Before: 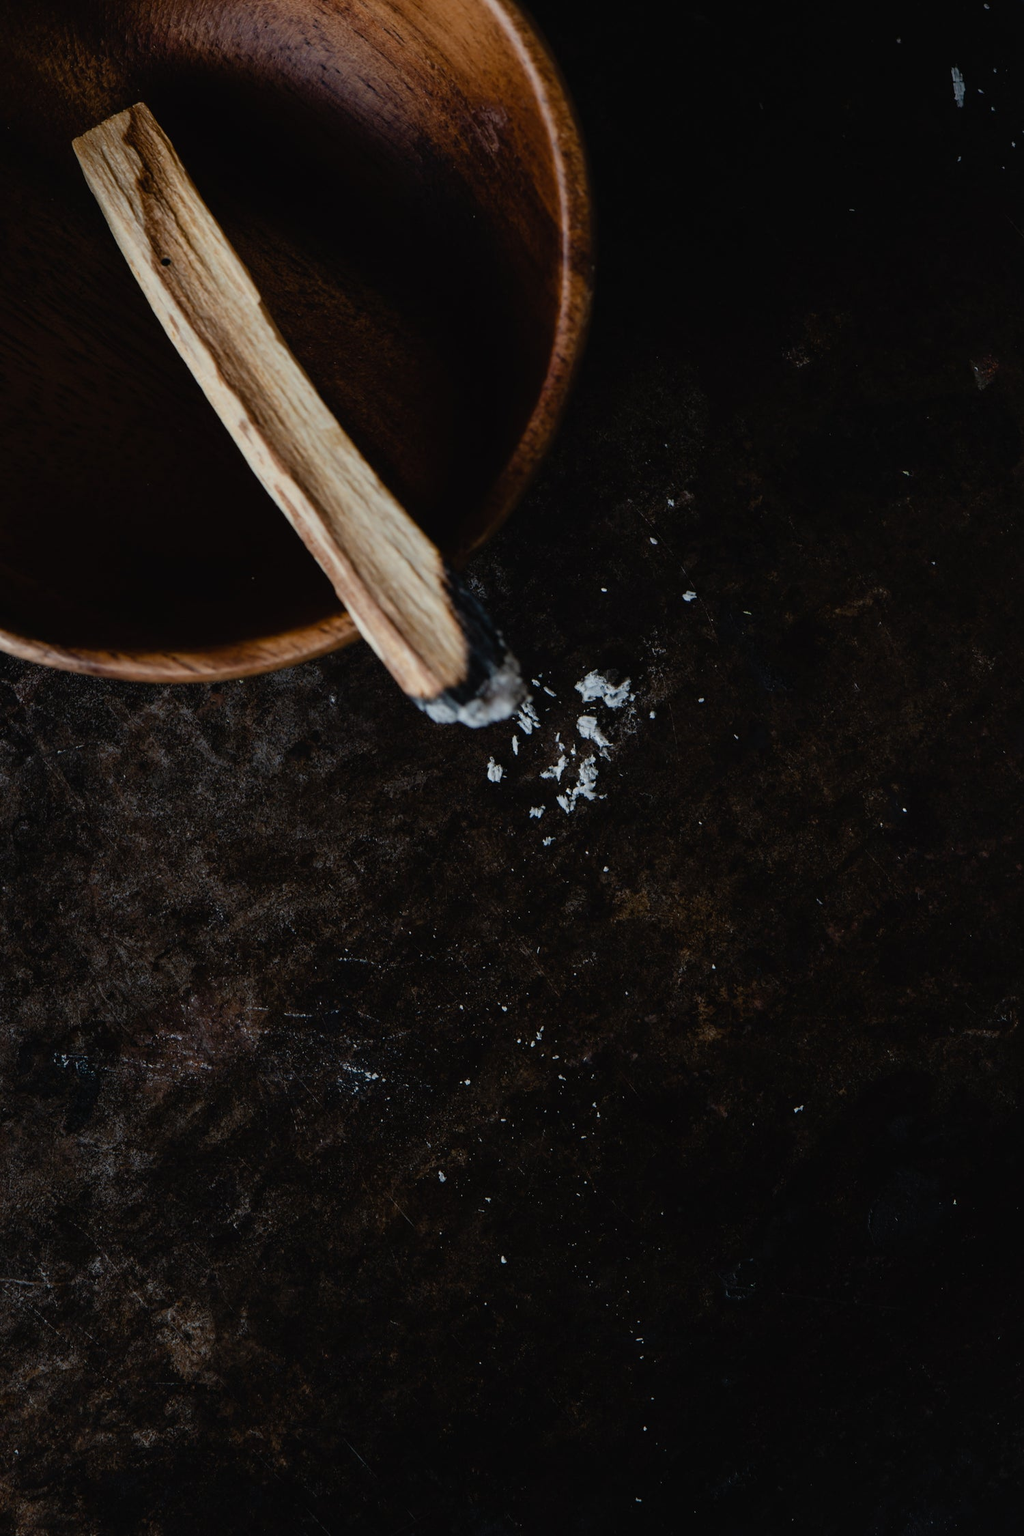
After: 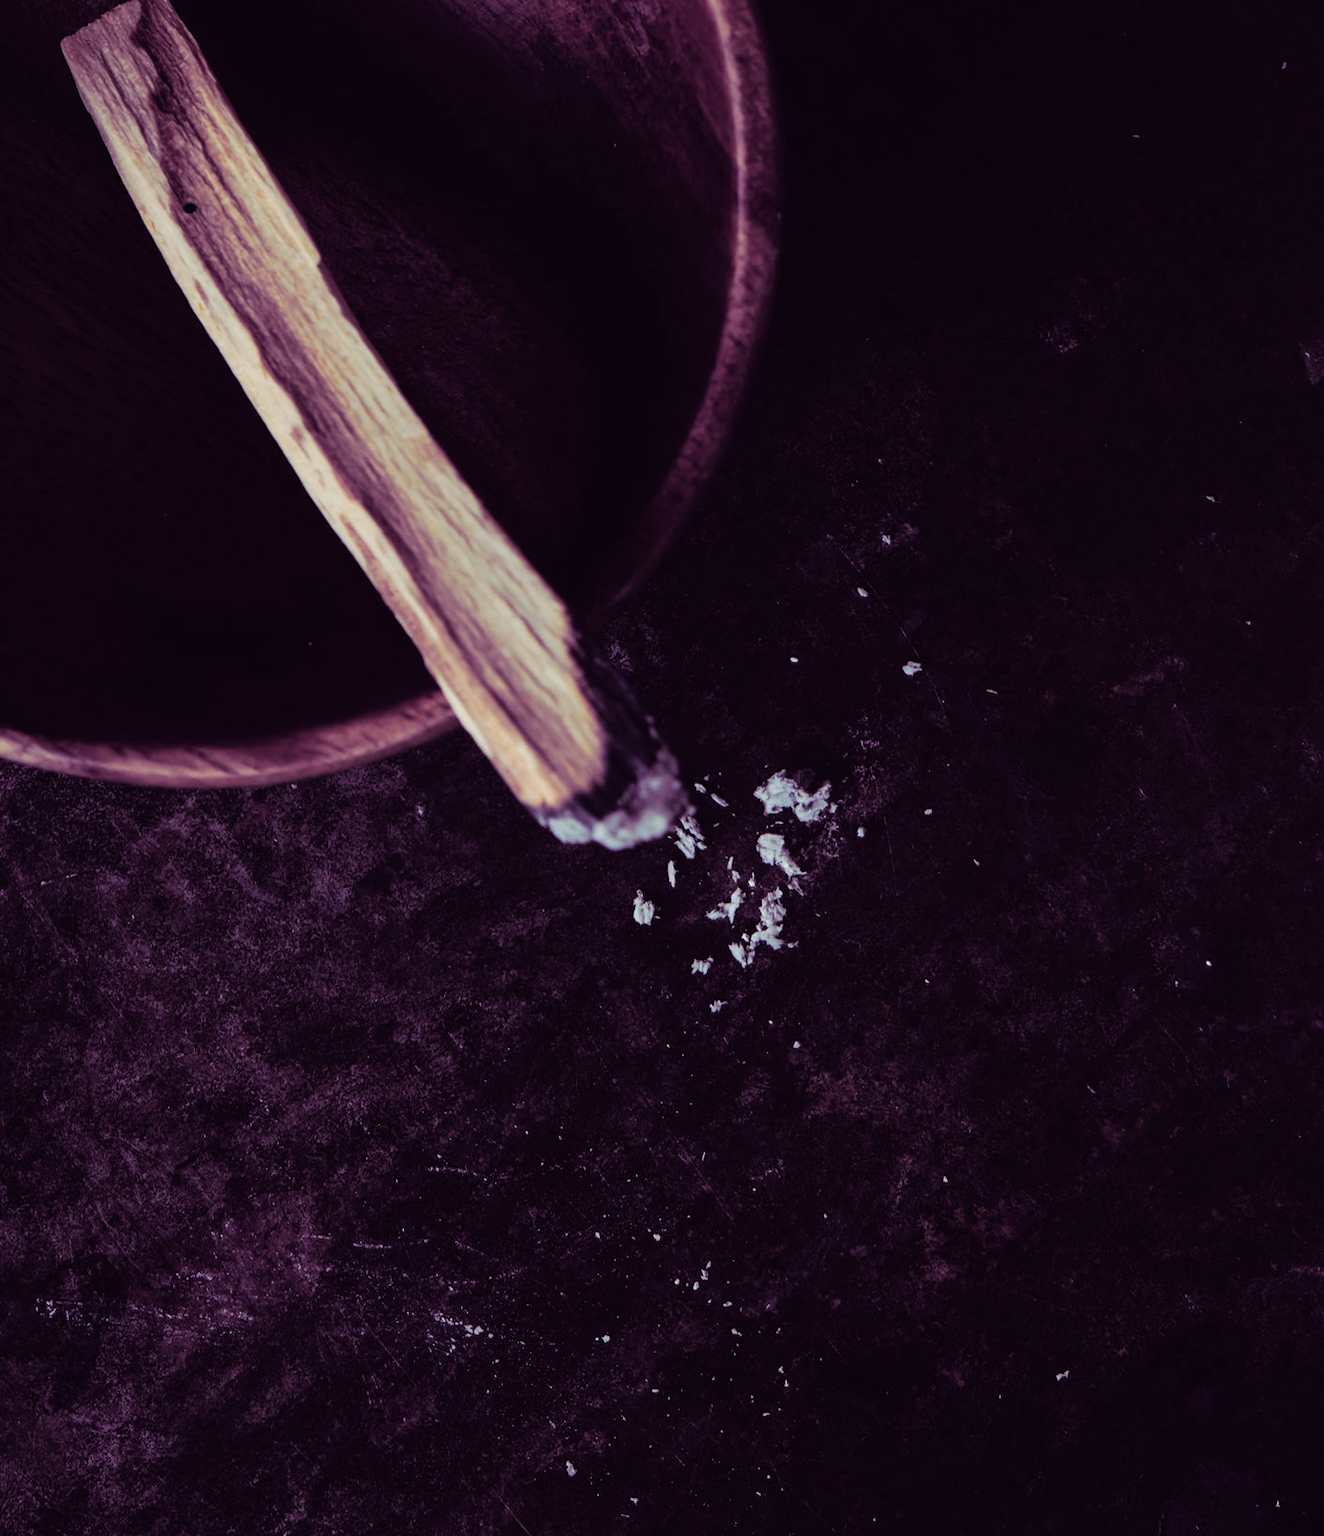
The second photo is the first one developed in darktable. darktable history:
crop: left 2.737%, top 7.287%, right 3.421%, bottom 20.179%
split-toning: shadows › hue 277.2°, shadows › saturation 0.74
exposure: exposure 0.207 EV, compensate highlight preservation false
